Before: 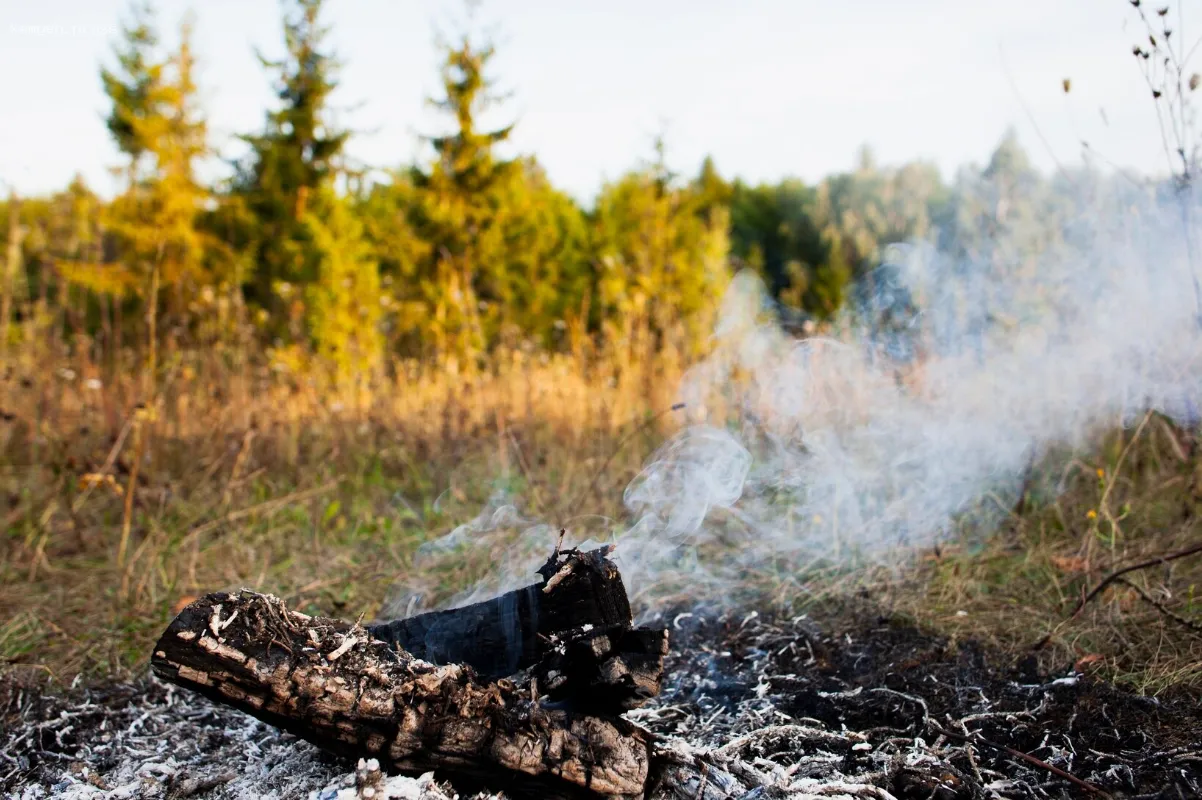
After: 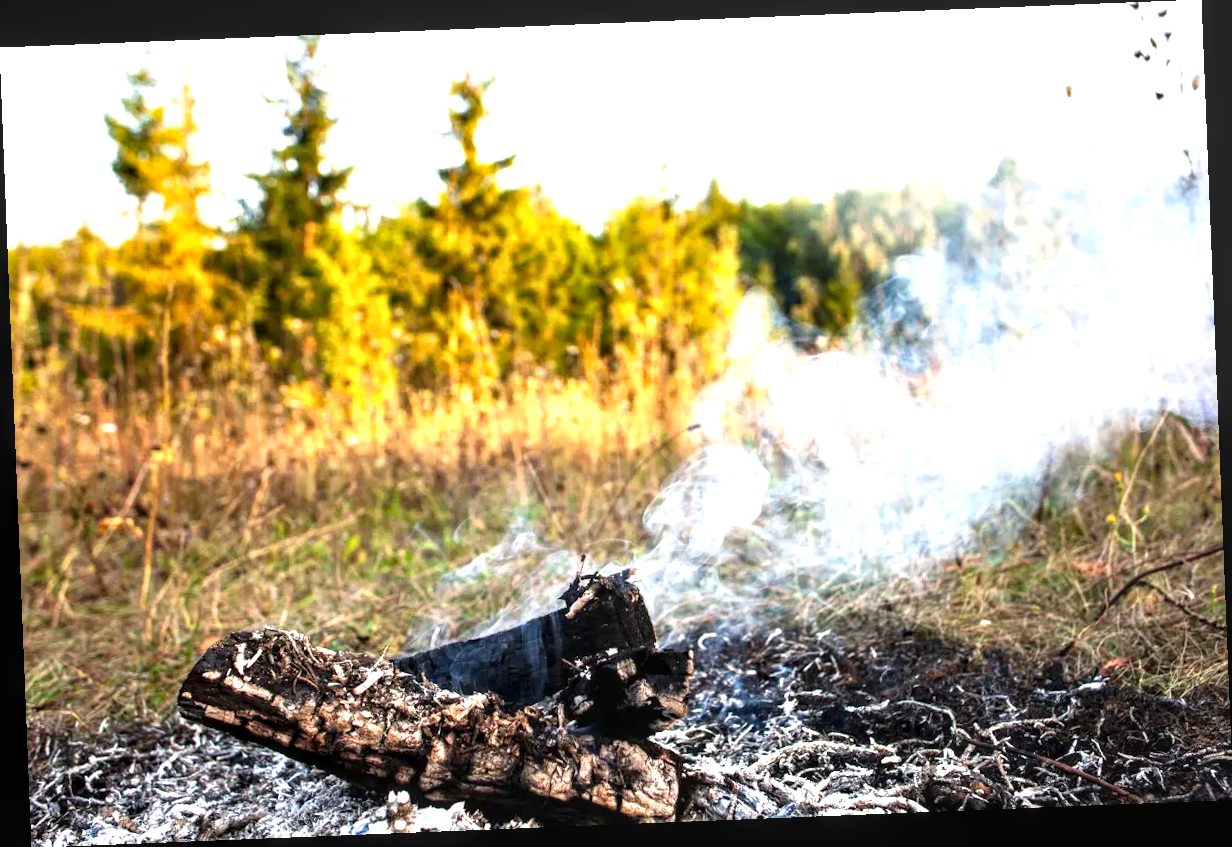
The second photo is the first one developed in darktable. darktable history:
exposure: black level correction 0, exposure 1.1 EV, compensate exposure bias true, compensate highlight preservation false
rotate and perspective: rotation -2.29°, automatic cropping off
local contrast: detail 130%
